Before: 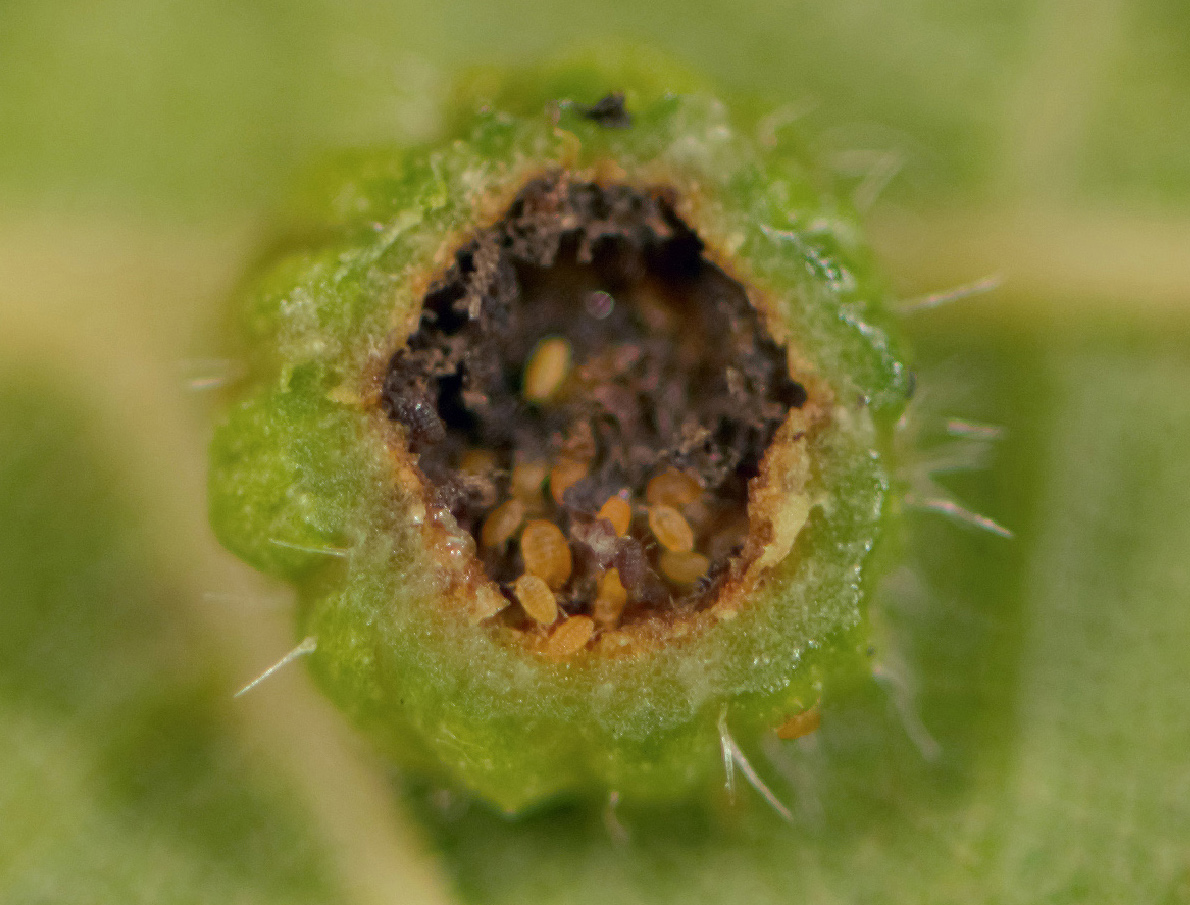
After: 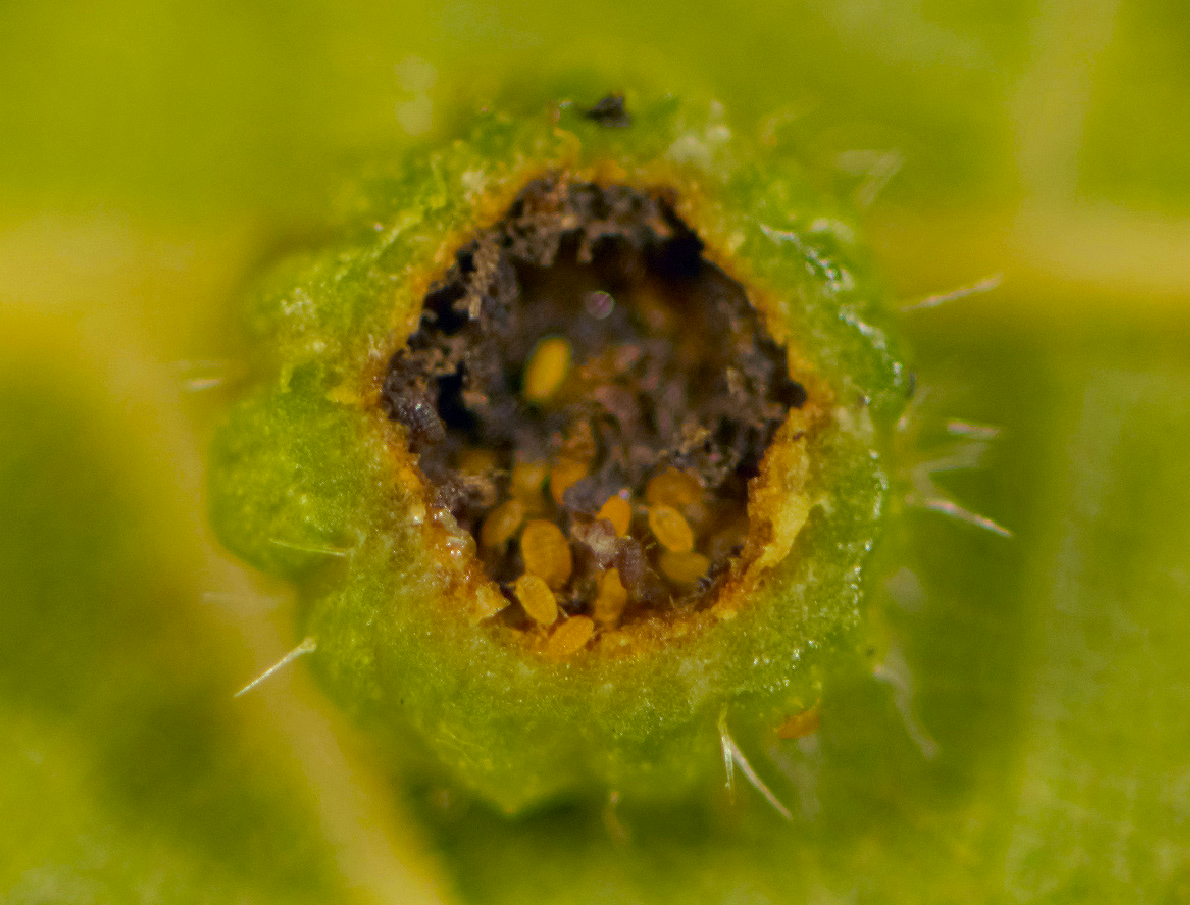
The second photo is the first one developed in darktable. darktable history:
color contrast: green-magenta contrast 0.85, blue-yellow contrast 1.25, unbound 0
color balance rgb: perceptual saturation grading › global saturation 20%, global vibrance 20%
